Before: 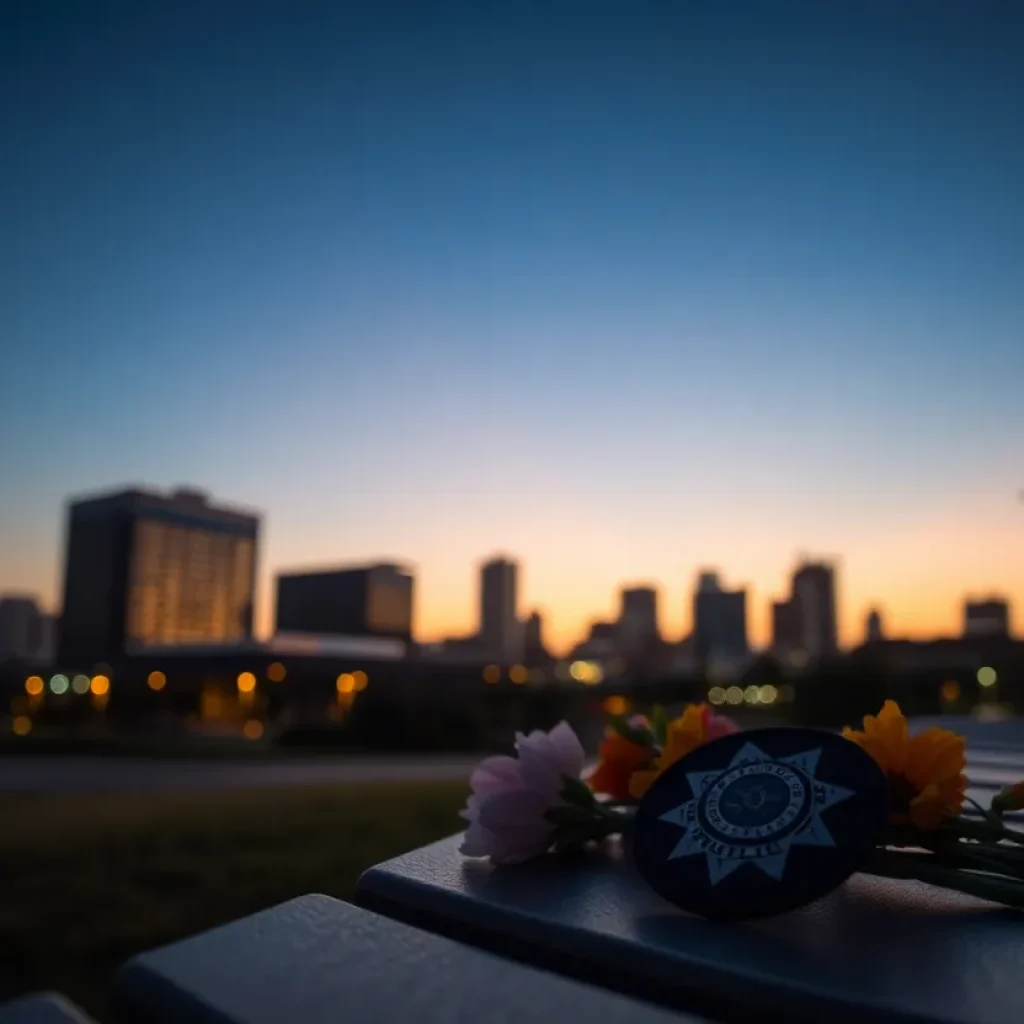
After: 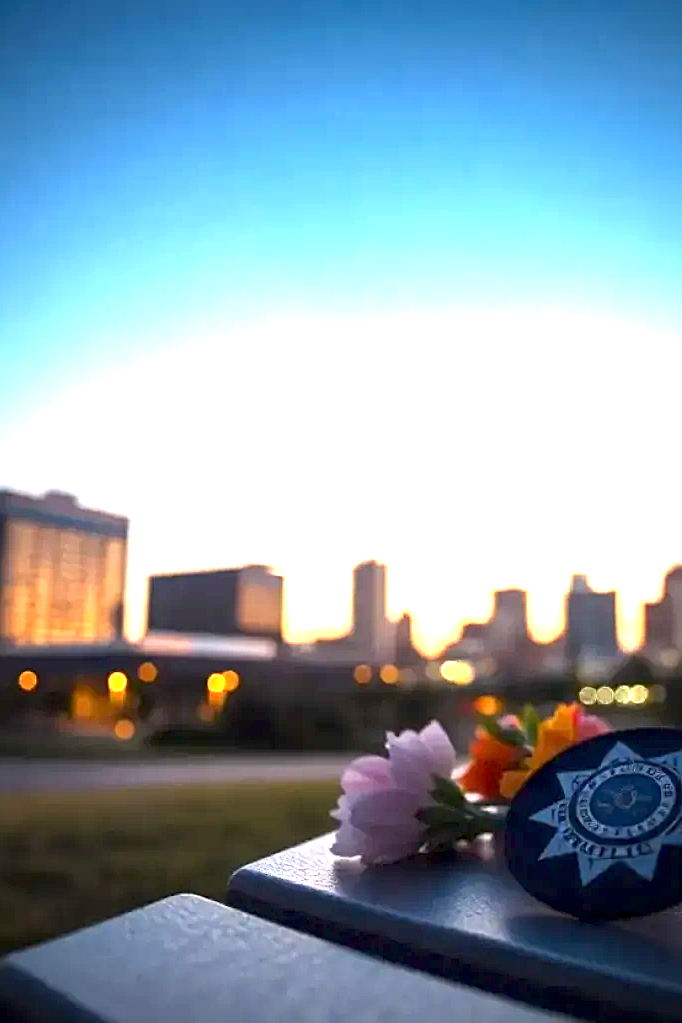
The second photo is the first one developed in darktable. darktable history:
crop and rotate: left 12.648%, right 20.685%
vignetting: fall-off start 80.87%, fall-off radius 61.59%, brightness -0.384, saturation 0.007, center (0, 0.007), automatic ratio true, width/height ratio 1.418
exposure: black level correction 0.001, exposure 2.607 EV, compensate exposure bias true, compensate highlight preservation false
sharpen: on, module defaults
